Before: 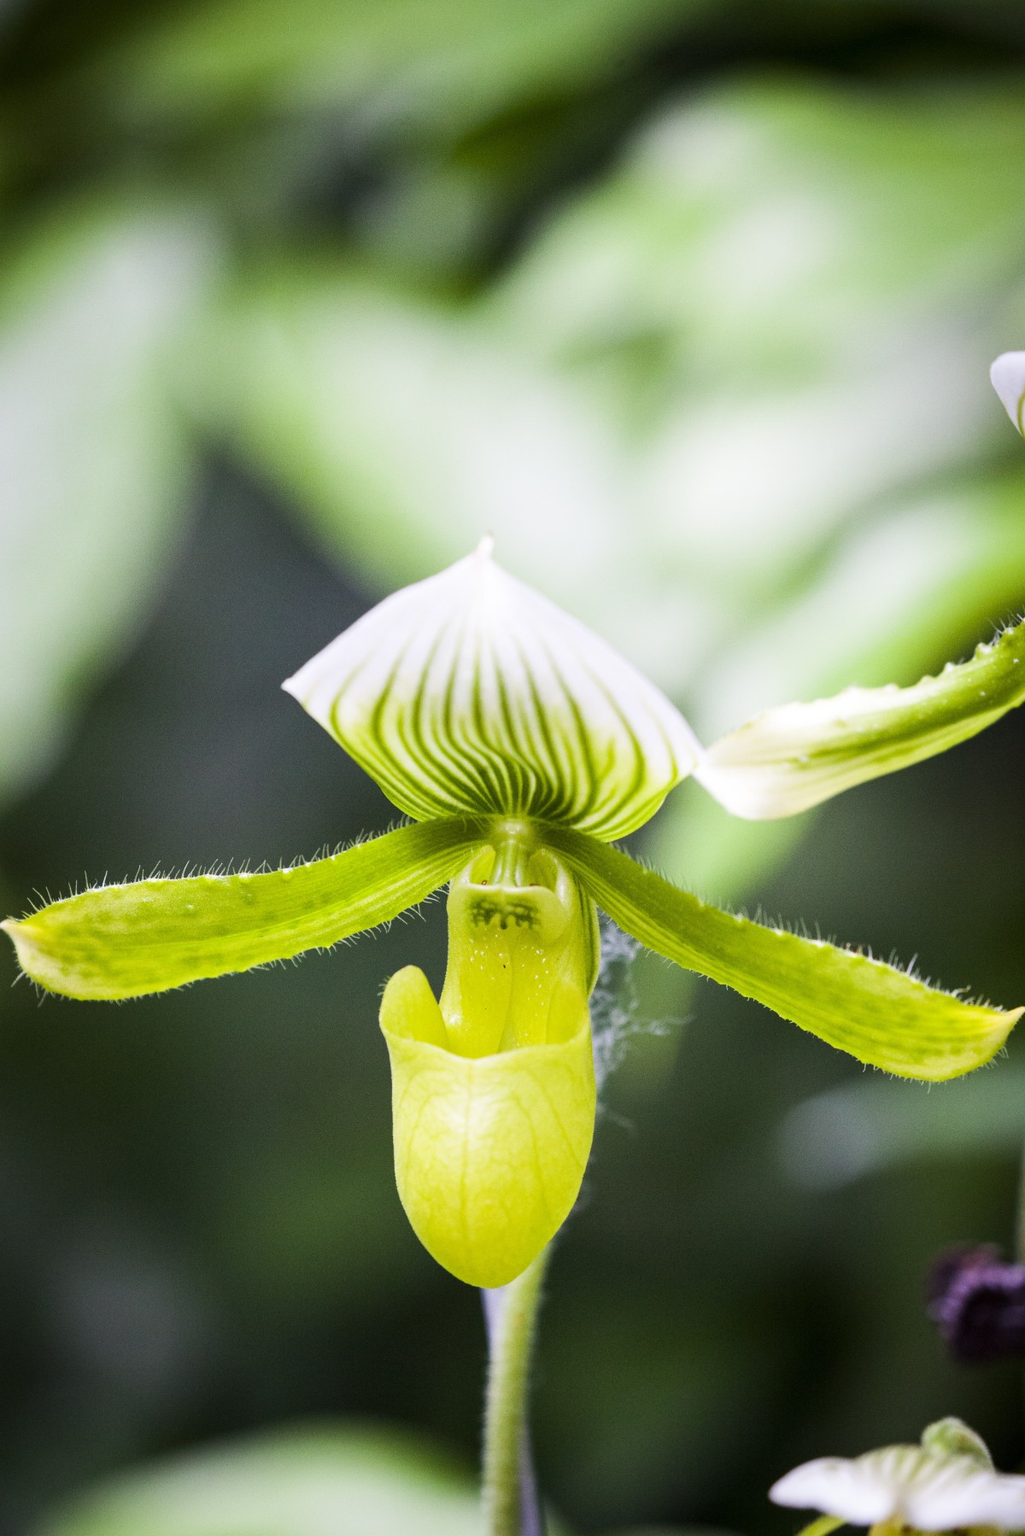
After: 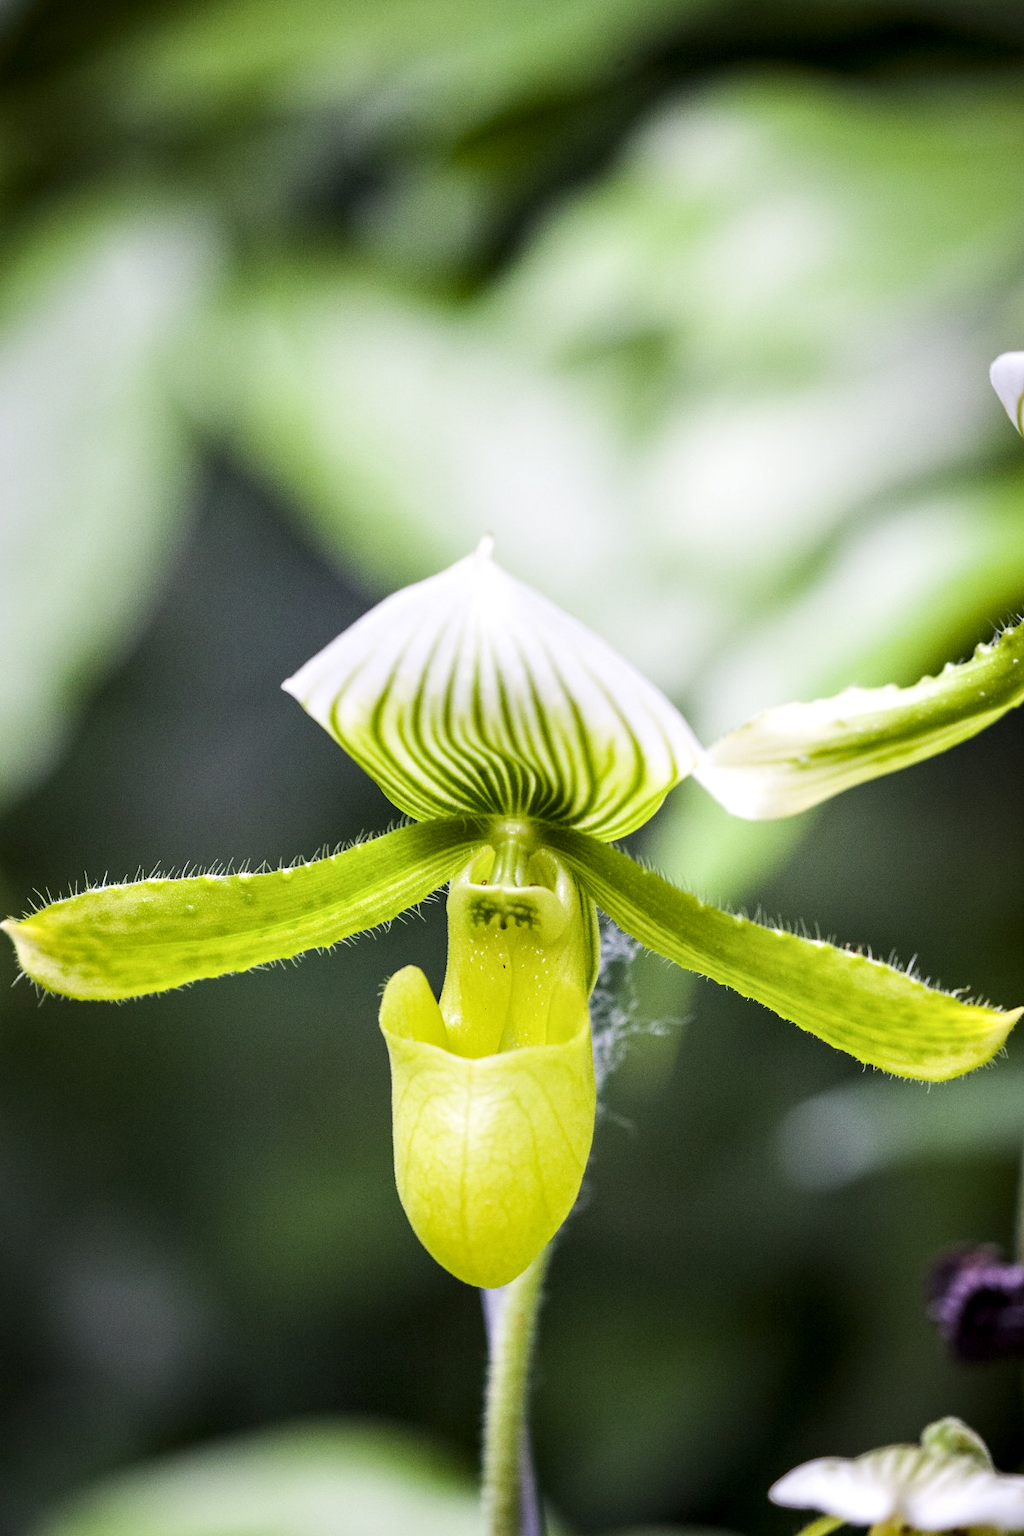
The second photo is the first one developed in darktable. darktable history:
contrast equalizer: octaves 7, y [[0.601, 0.6, 0.598, 0.598, 0.6, 0.601], [0.5 ×6], [0.5 ×6], [0 ×6], [0 ×6]], mix 0.58
